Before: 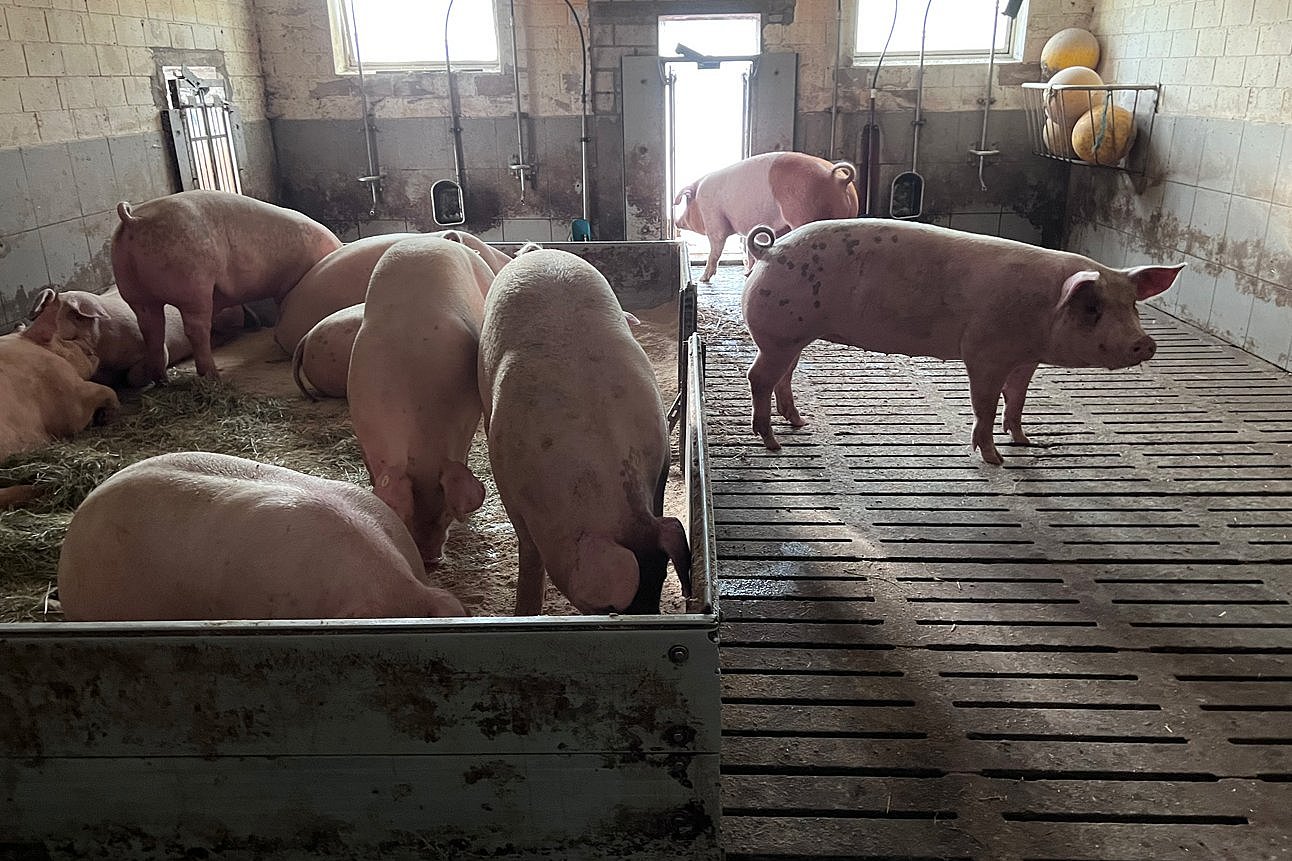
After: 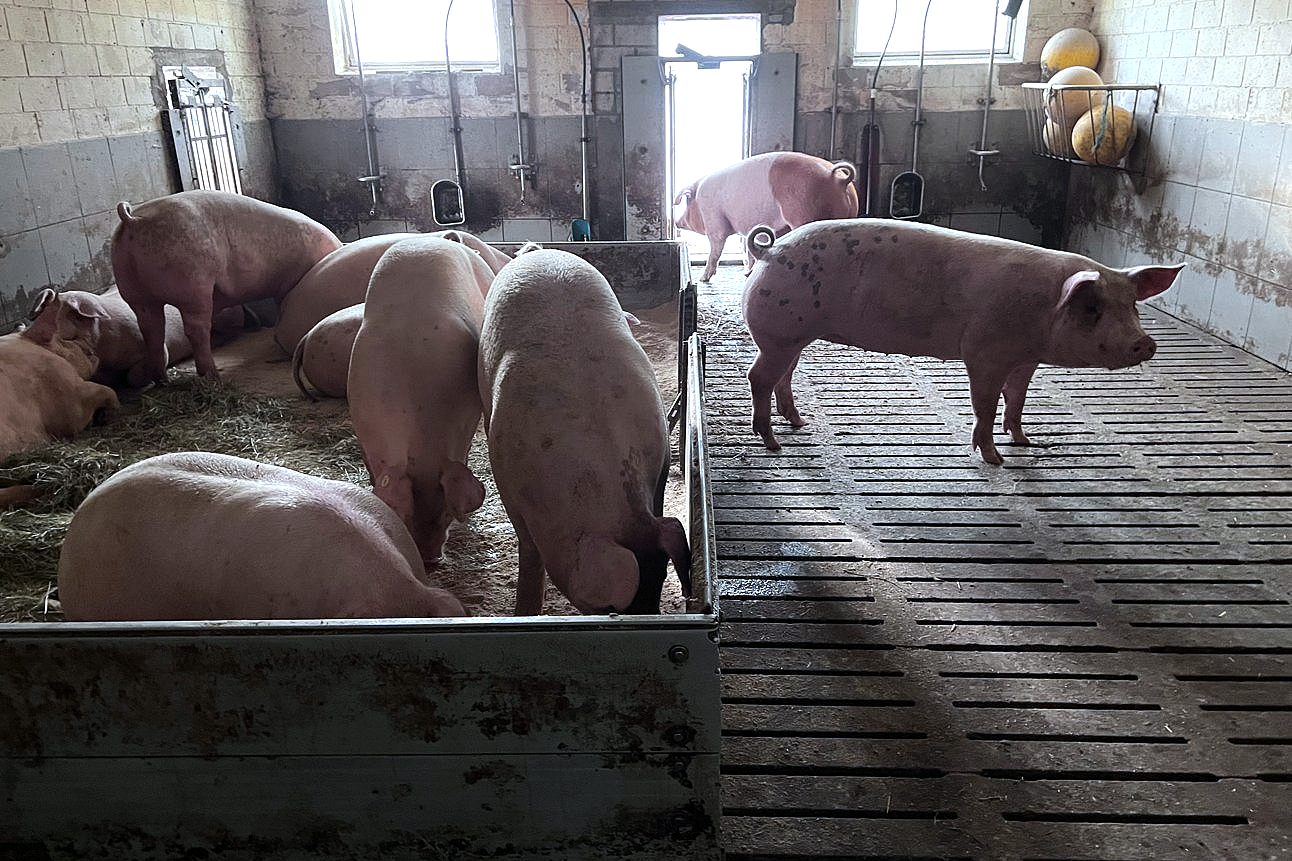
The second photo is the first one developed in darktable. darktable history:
white balance: red 0.954, blue 1.079
tone equalizer: -8 EV -0.417 EV, -7 EV -0.389 EV, -6 EV -0.333 EV, -5 EV -0.222 EV, -3 EV 0.222 EV, -2 EV 0.333 EV, -1 EV 0.389 EV, +0 EV 0.417 EV, edges refinement/feathering 500, mask exposure compensation -1.57 EV, preserve details no
